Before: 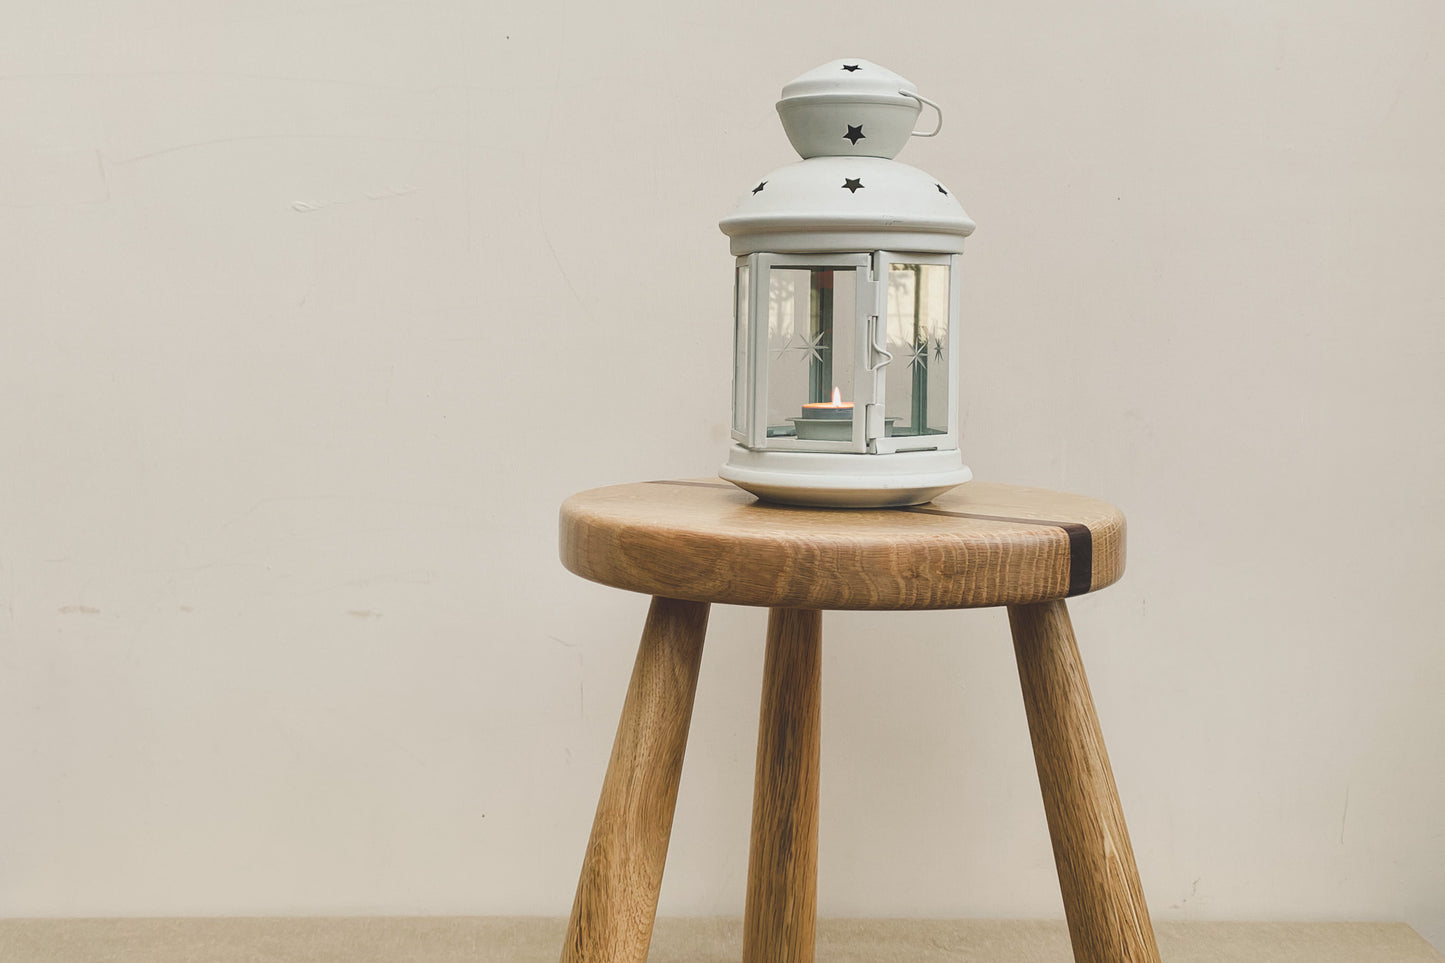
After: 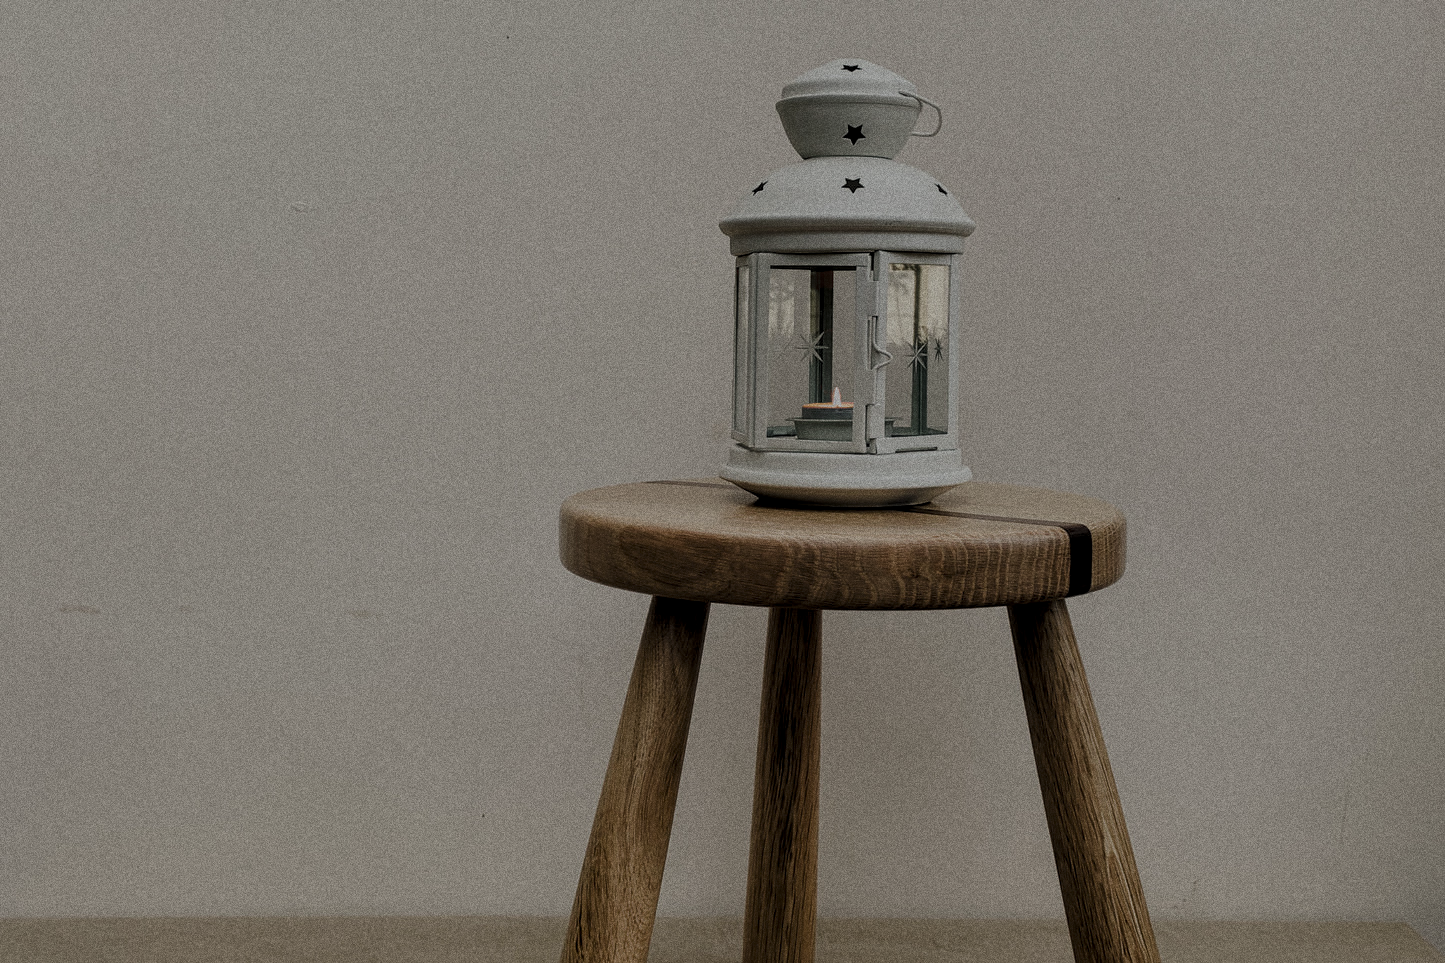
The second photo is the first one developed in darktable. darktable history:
exposure: exposure -1 EV, compensate highlight preservation false
levels: levels [0.116, 0.574, 1]
local contrast: on, module defaults
grain: coarseness 0.09 ISO, strength 40%
